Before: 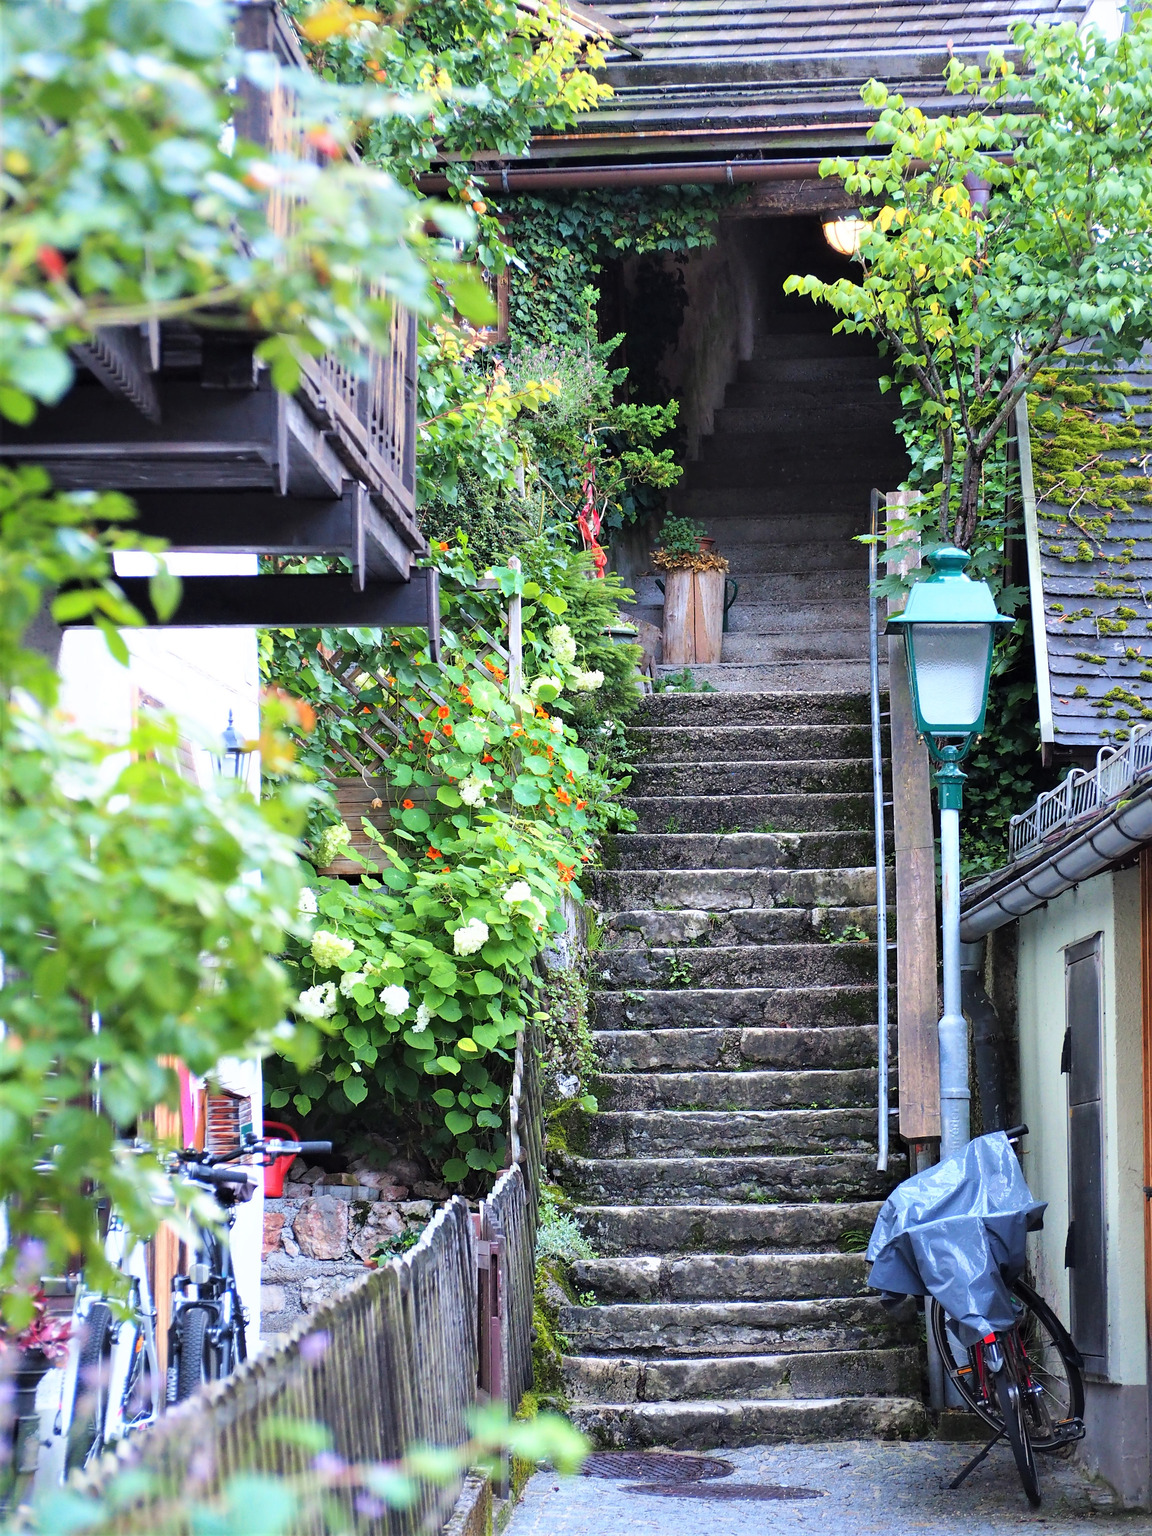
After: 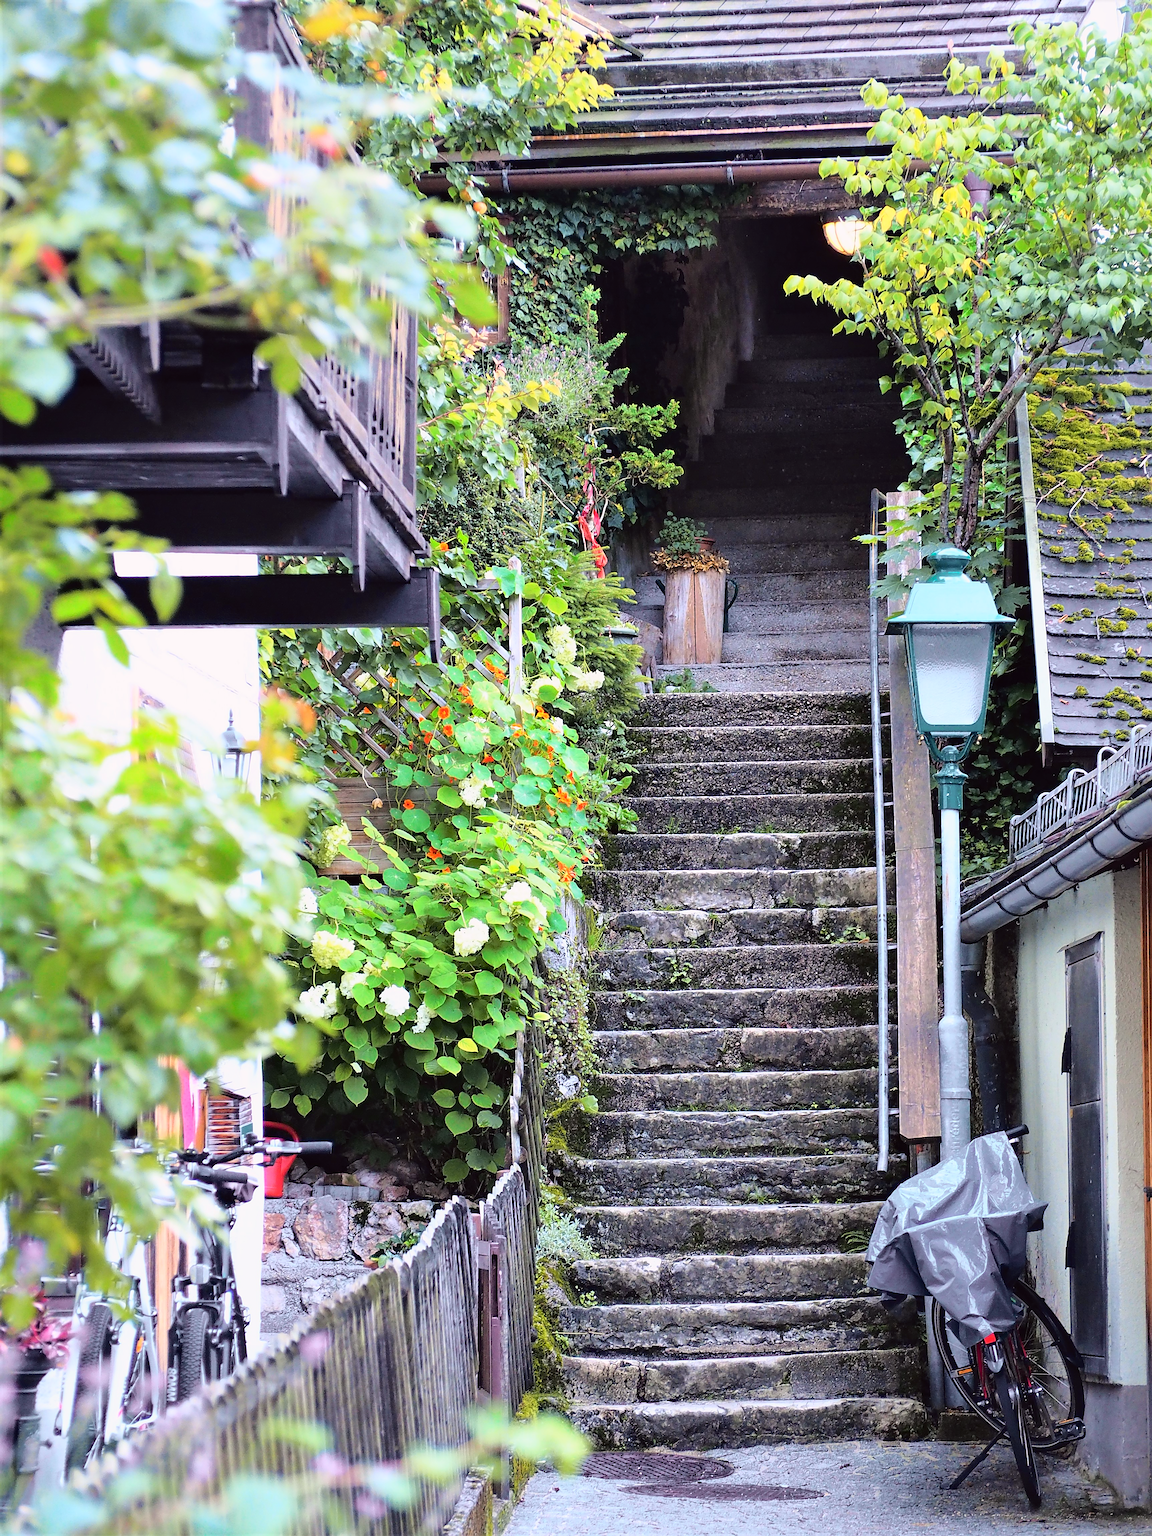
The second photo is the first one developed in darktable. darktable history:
tone curve: curves: ch0 [(0.003, 0.015) (0.104, 0.07) (0.236, 0.218) (0.401, 0.443) (0.495, 0.55) (0.65, 0.68) (0.832, 0.858) (1, 0.977)]; ch1 [(0, 0) (0.161, 0.092) (0.35, 0.33) (0.379, 0.401) (0.45, 0.466) (0.489, 0.499) (0.55, 0.56) (0.621, 0.615) (0.718, 0.734) (1, 1)]; ch2 [(0, 0) (0.369, 0.427) (0.44, 0.434) (0.502, 0.501) (0.557, 0.55) (0.586, 0.59) (1, 1)], color space Lab, independent channels, preserve colors none
sharpen: on, module defaults
